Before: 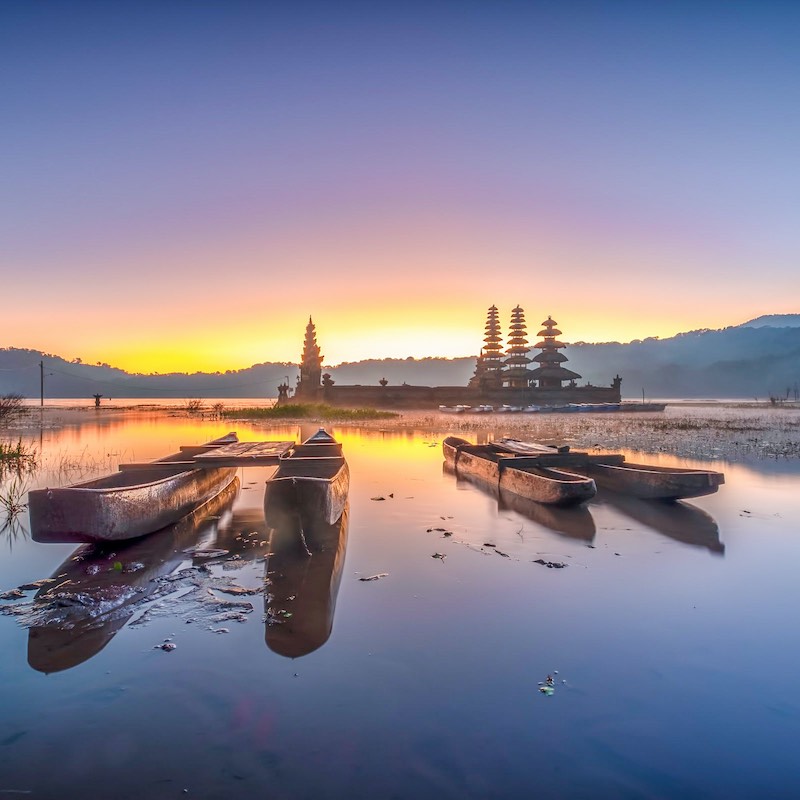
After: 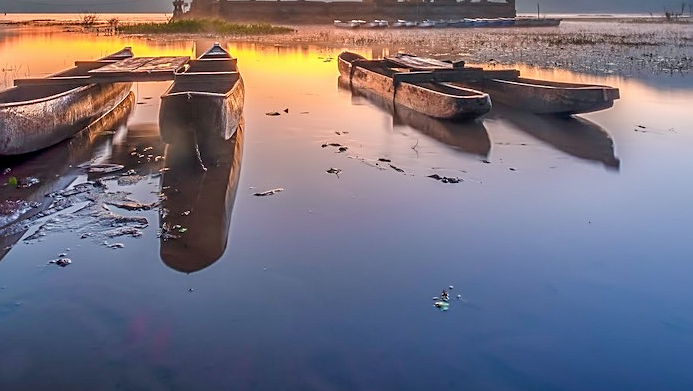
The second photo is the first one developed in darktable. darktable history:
crop and rotate: left 13.306%, top 48.129%, bottom 2.928%
sharpen: on, module defaults
